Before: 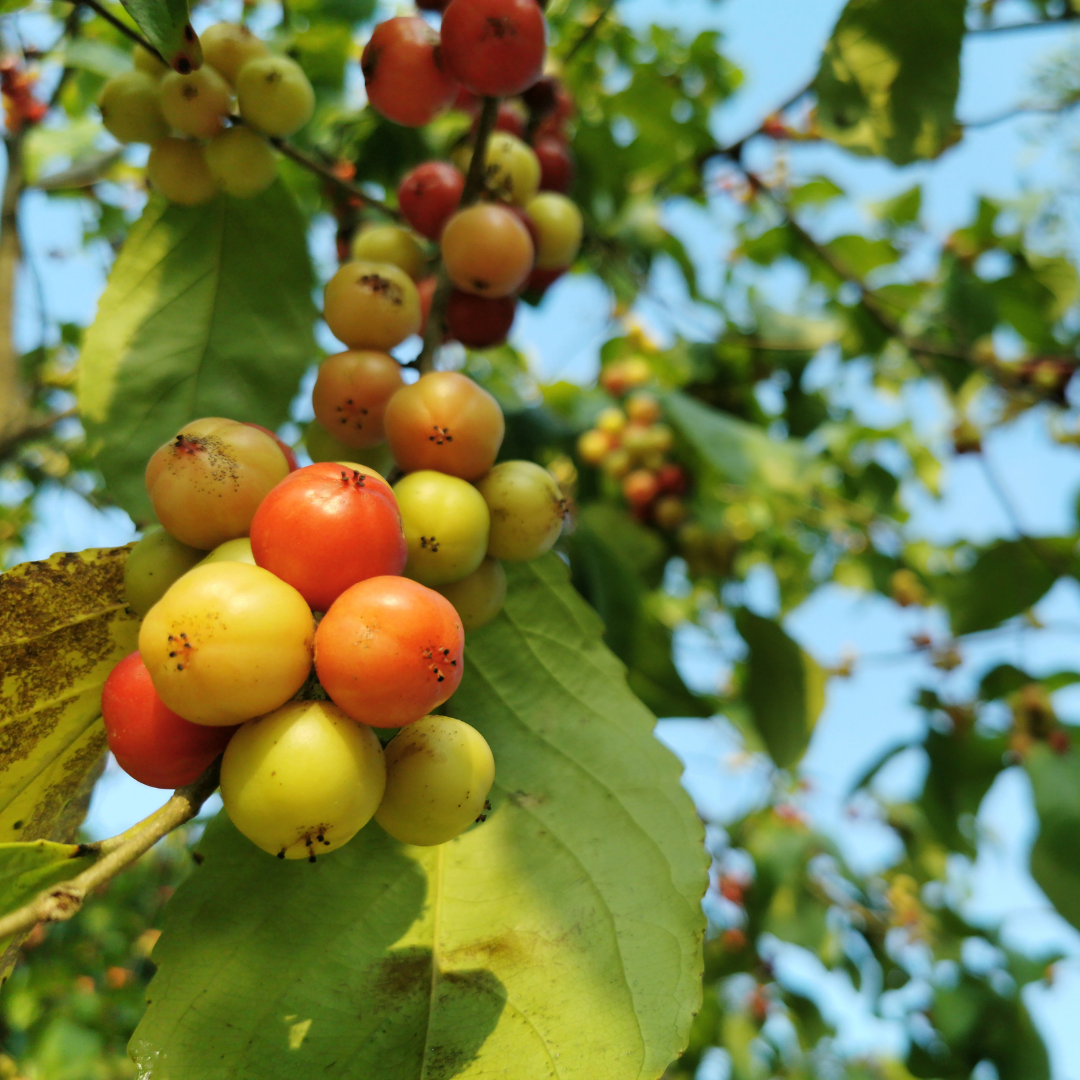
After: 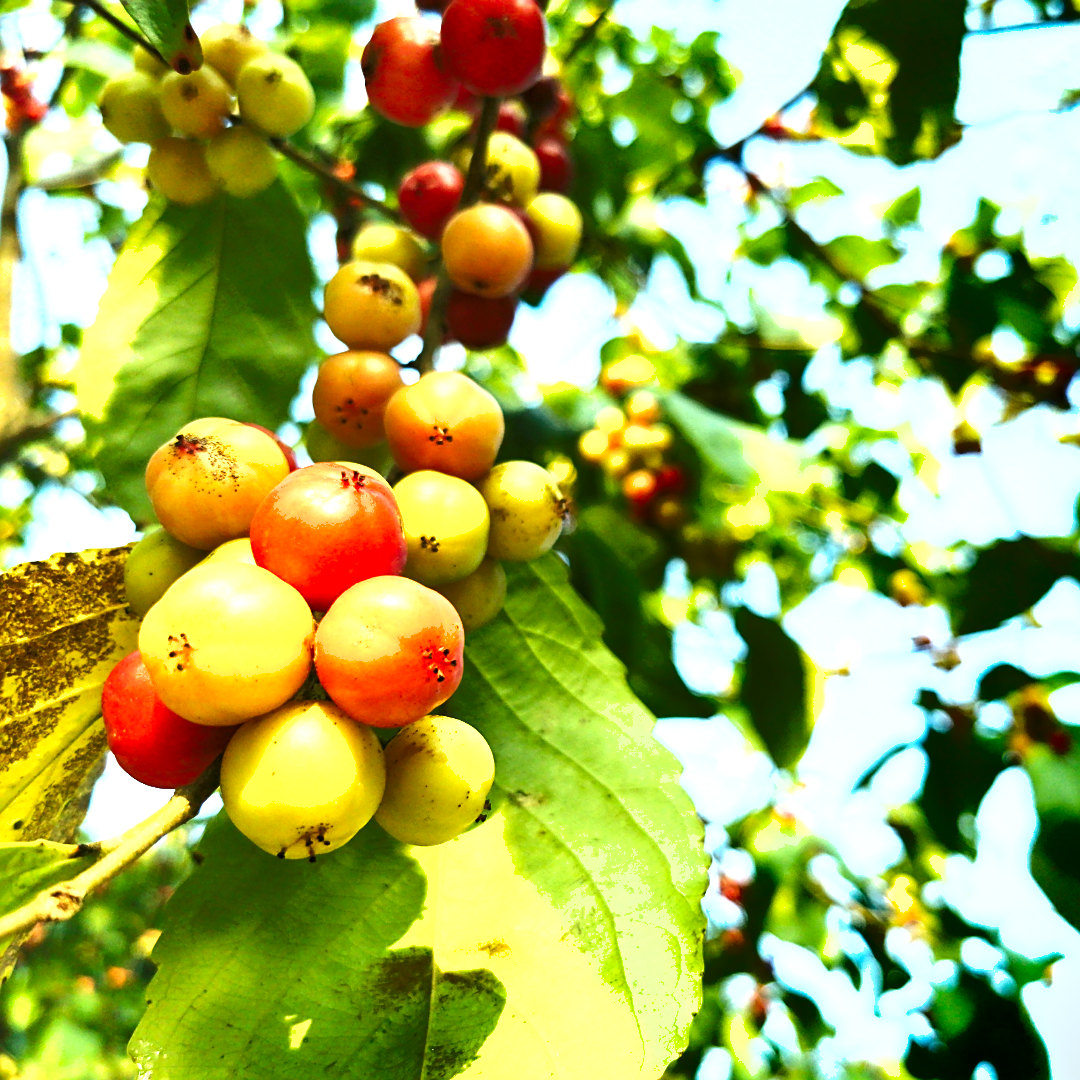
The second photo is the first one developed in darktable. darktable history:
exposure: black level correction 0, exposure 1.753 EV, compensate highlight preservation false
sharpen: on, module defaults
shadows and highlights: radius 266.07, soften with gaussian
